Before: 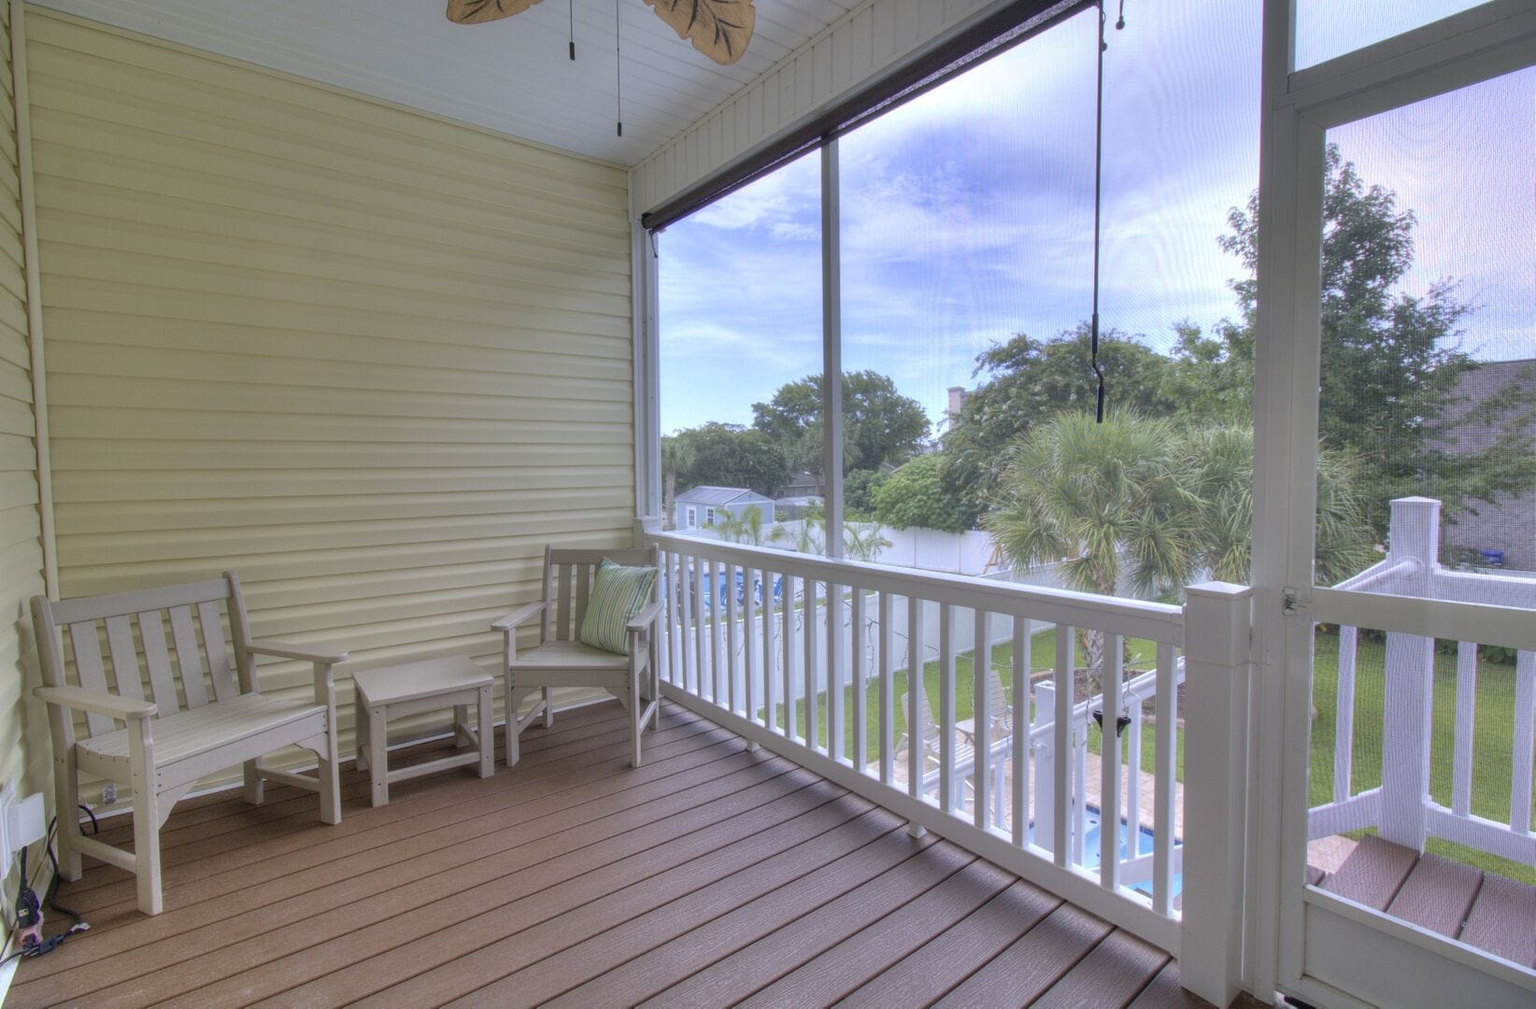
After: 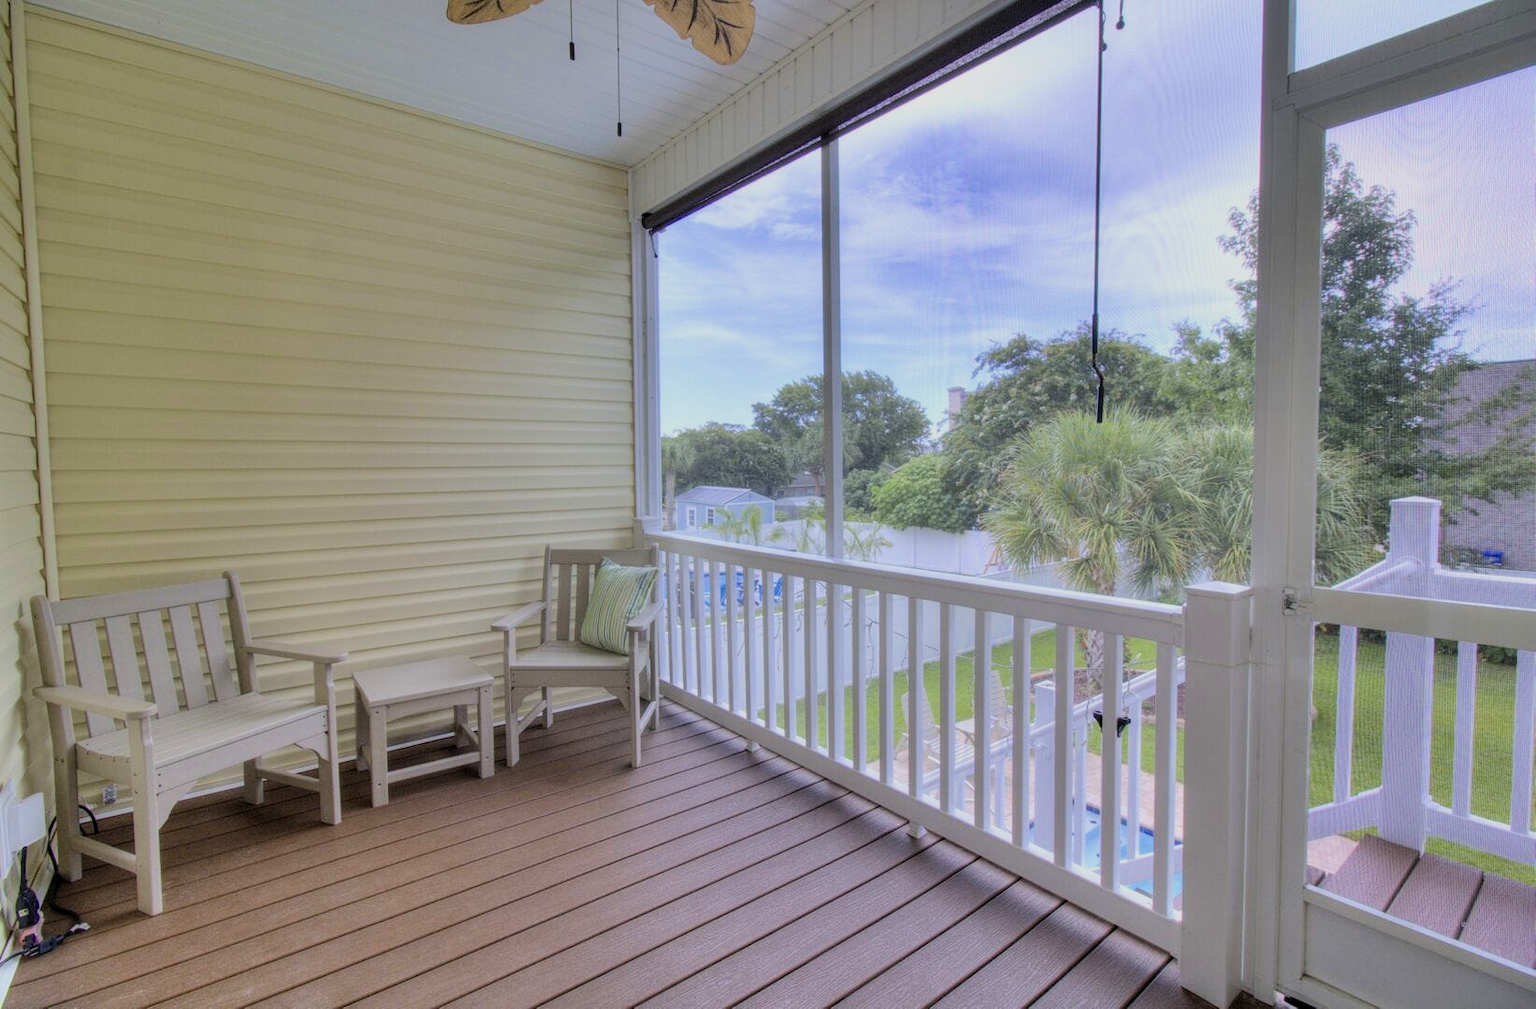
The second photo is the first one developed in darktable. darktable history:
tone equalizer: -8 EV -0.75 EV, -7 EV -0.7 EV, -6 EV -0.6 EV, -5 EV -0.4 EV, -3 EV 0.4 EV, -2 EV 0.6 EV, -1 EV 0.7 EV, +0 EV 0.75 EV, edges refinement/feathering 500, mask exposure compensation -1.57 EV, preserve details no
filmic rgb: black relative exposure -8.79 EV, white relative exposure 4.98 EV, threshold 6 EV, target black luminance 0%, hardness 3.77, latitude 66.34%, contrast 0.822, highlights saturation mix 10%, shadows ↔ highlights balance 20%, add noise in highlights 0.1, color science v4 (2020), iterations of high-quality reconstruction 0, type of noise poissonian, enable highlight reconstruction true
